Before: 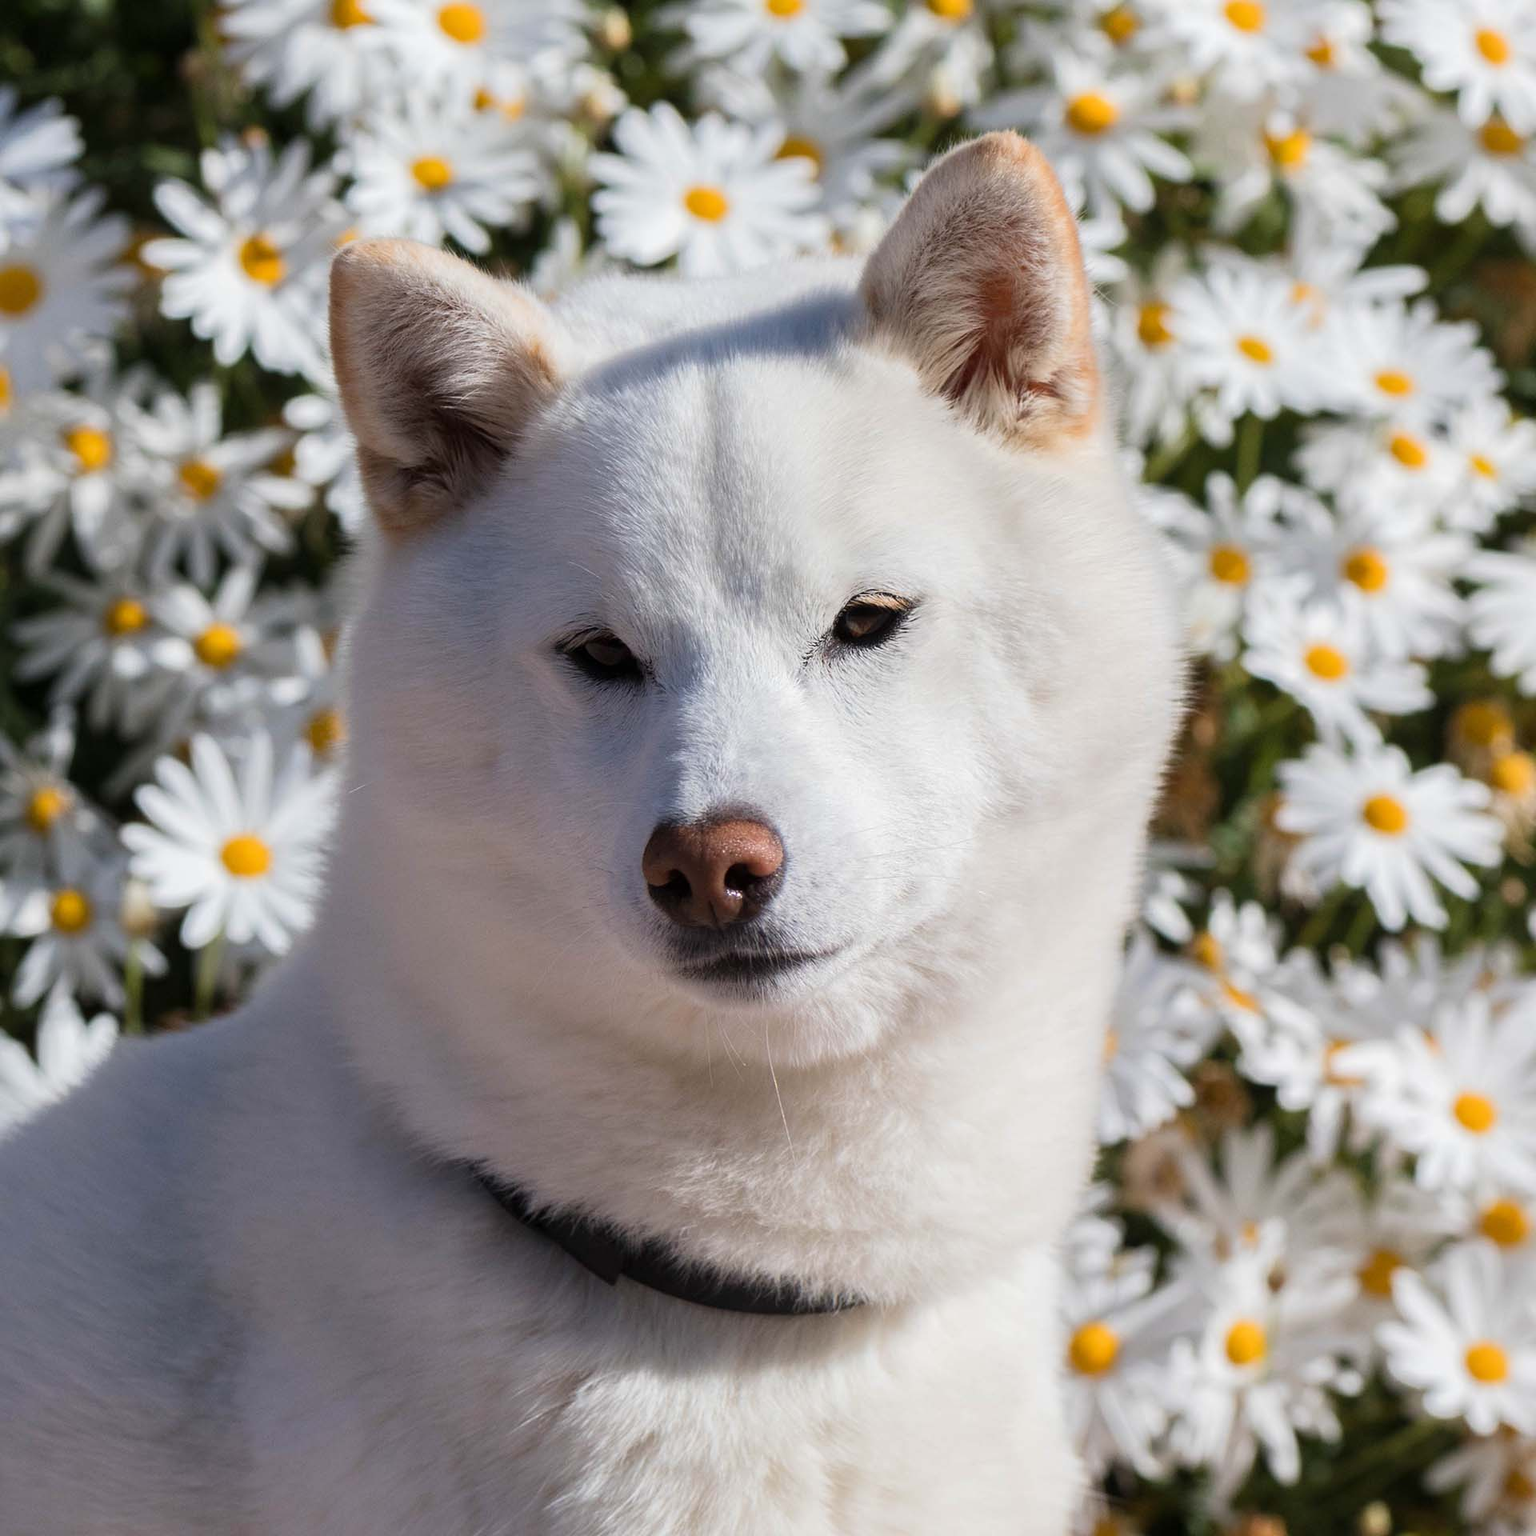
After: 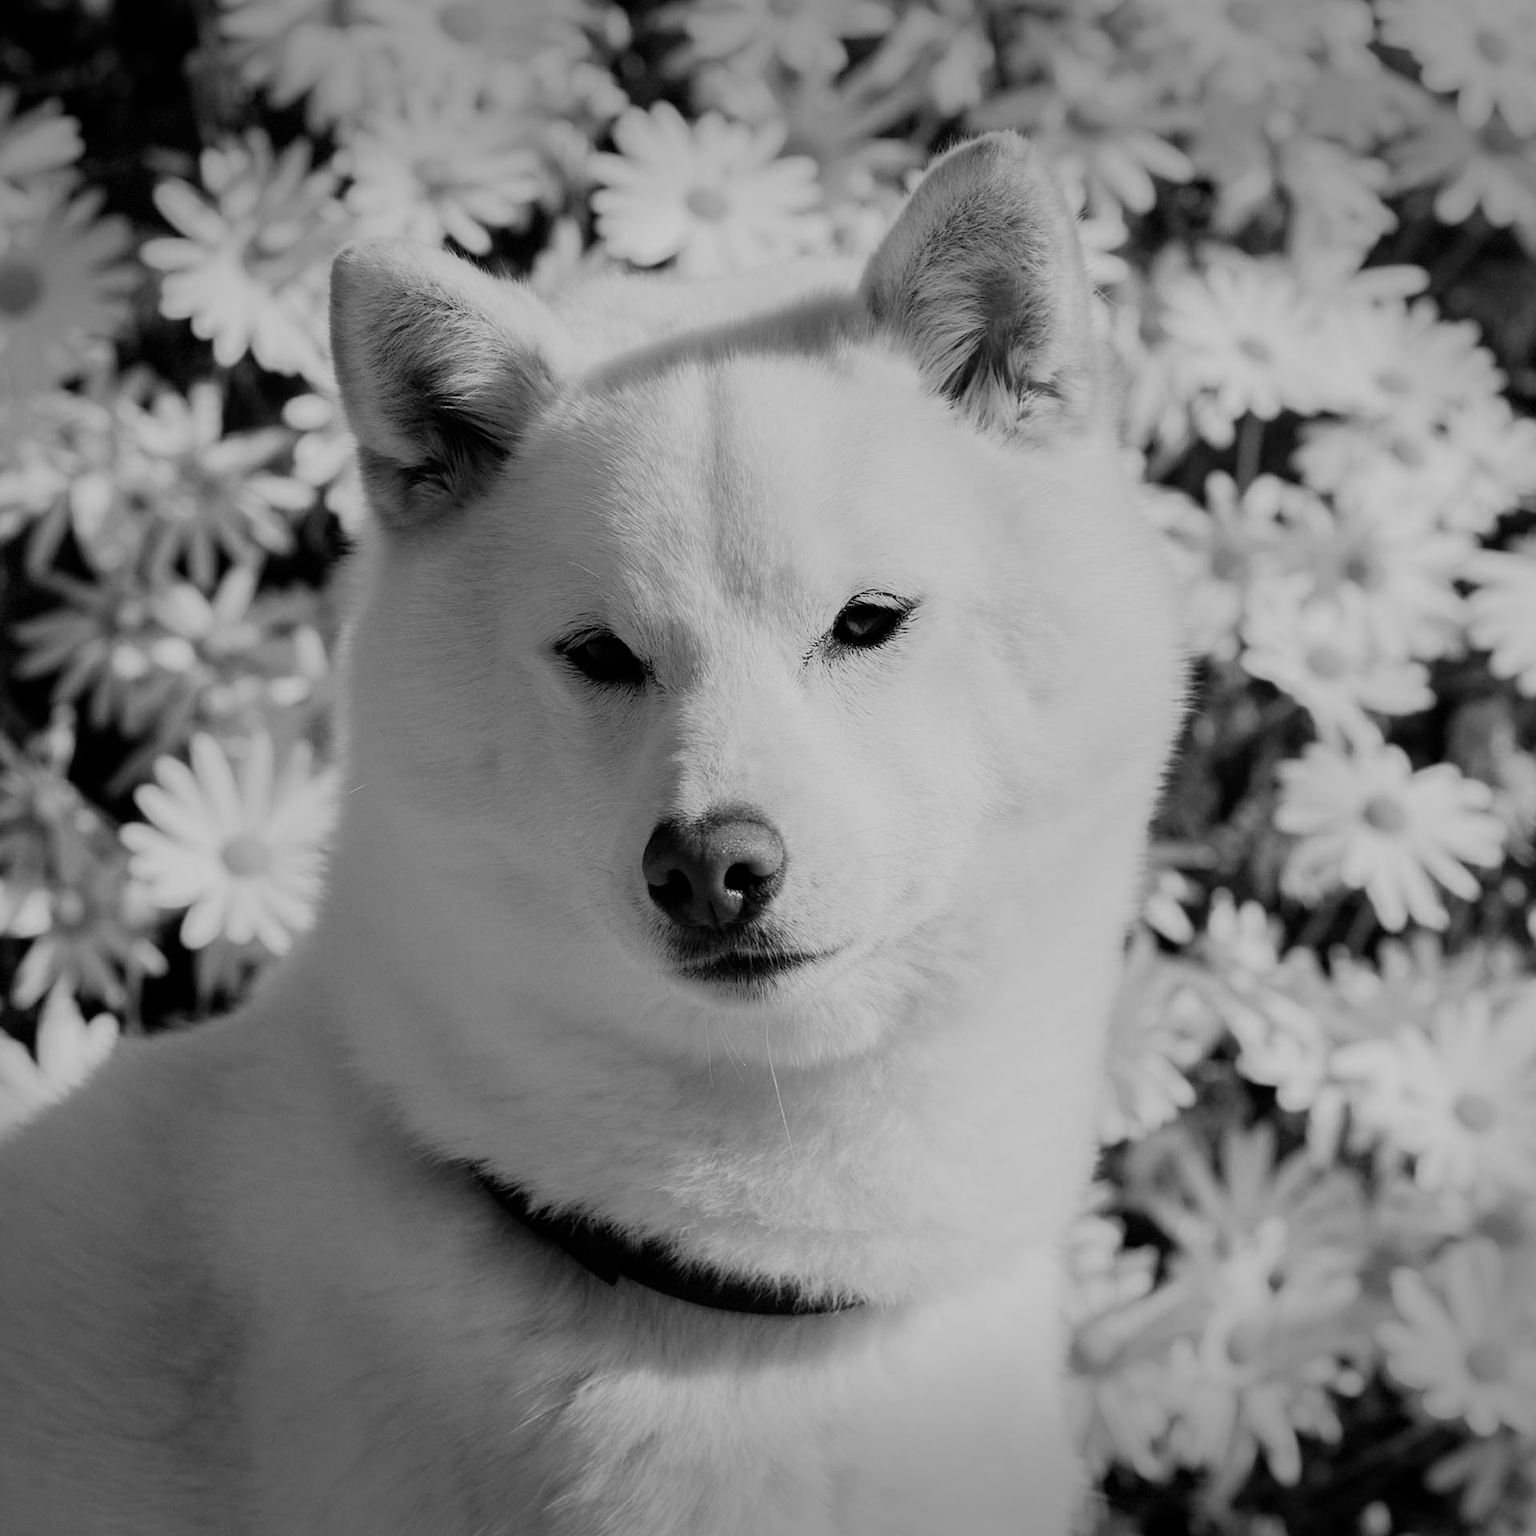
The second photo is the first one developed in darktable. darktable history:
filmic rgb: black relative exposure -6.82 EV, white relative exposure 5.89 EV, hardness 2.71
monochrome: on, module defaults
vignetting: fall-off start 100%, brightness -0.406, saturation -0.3, width/height ratio 1.324, dithering 8-bit output, unbound false
